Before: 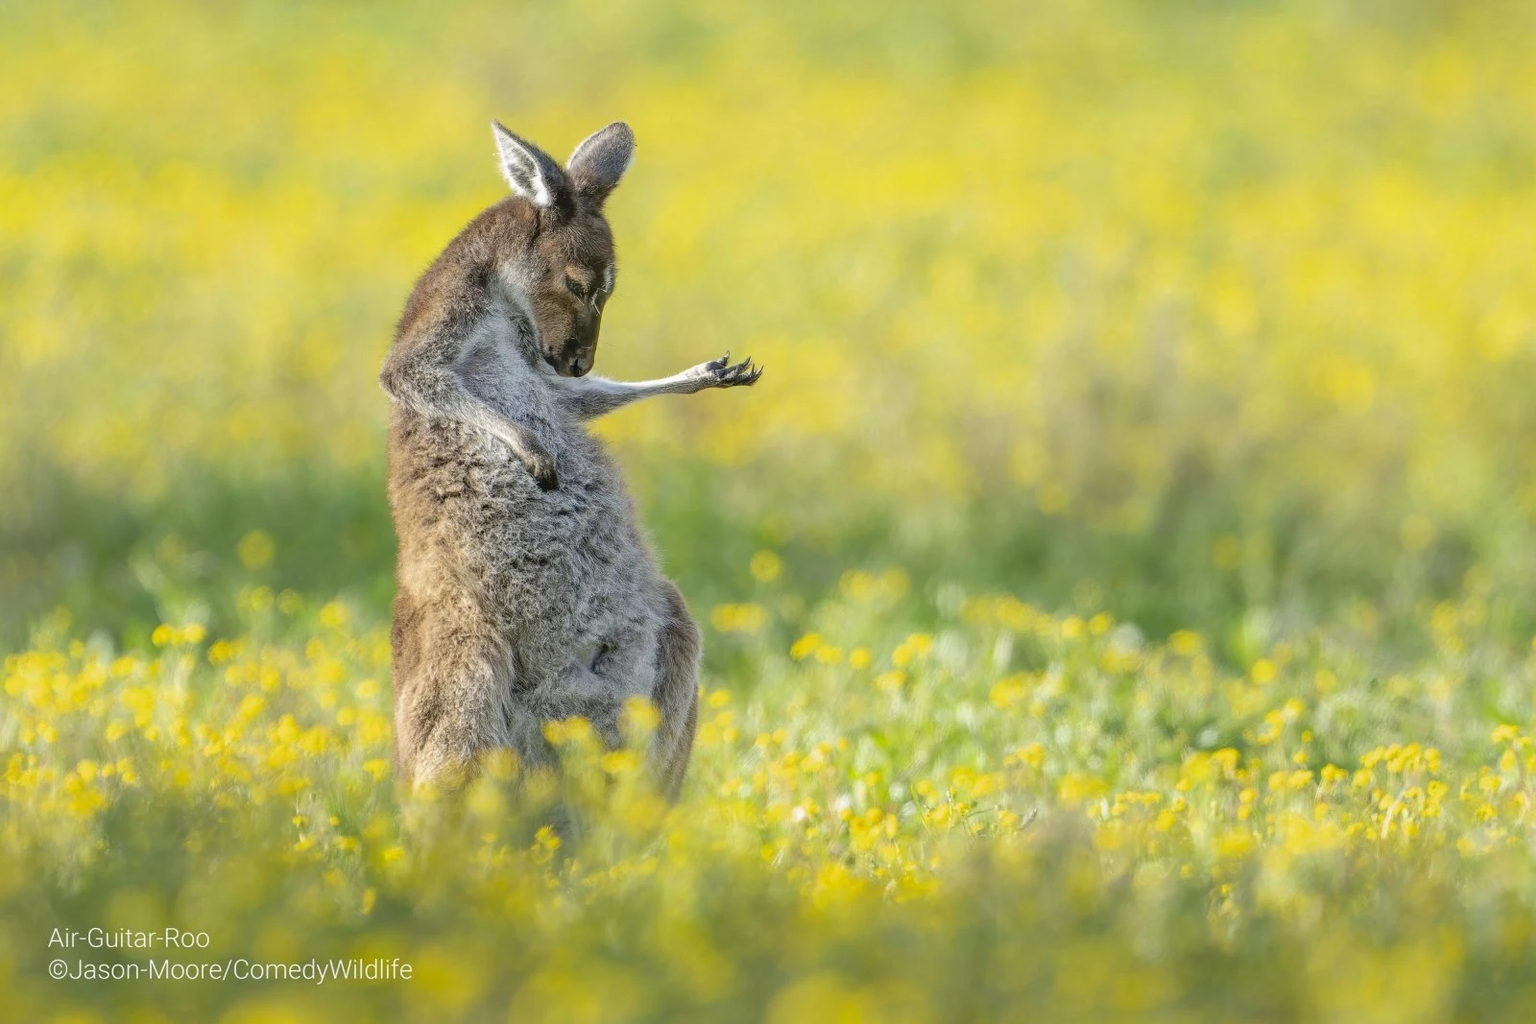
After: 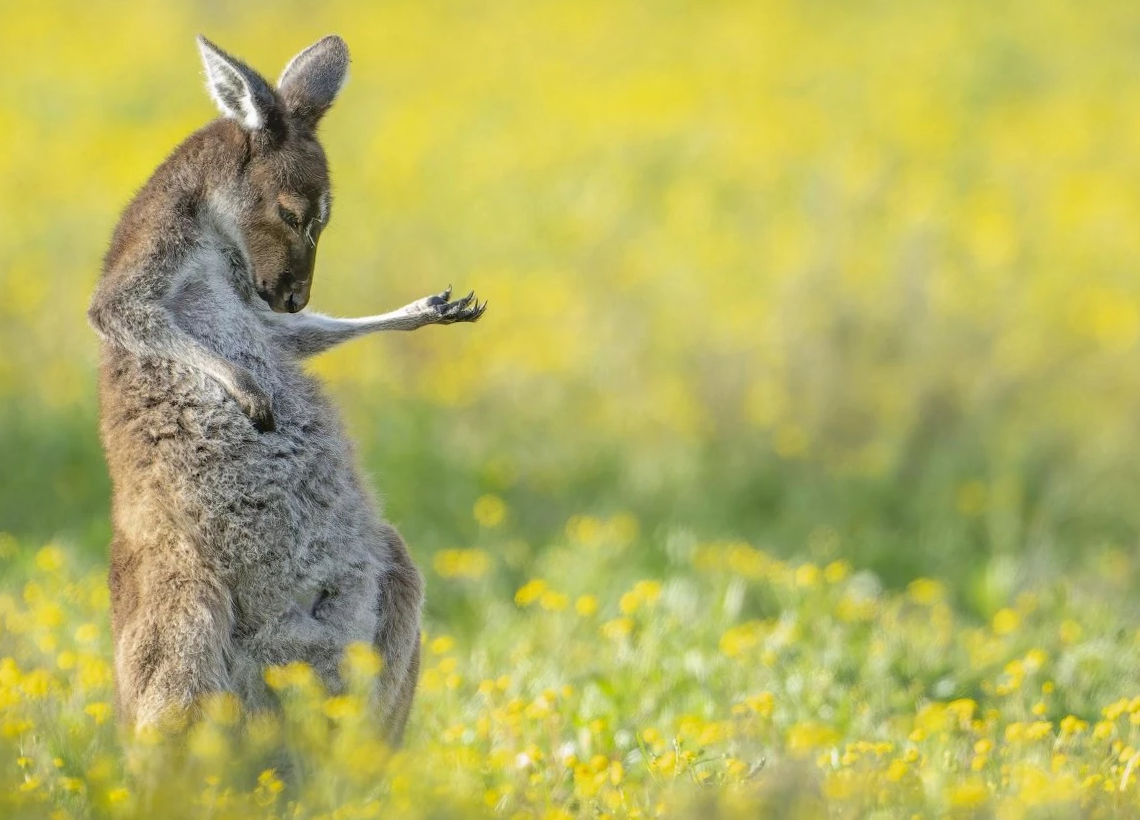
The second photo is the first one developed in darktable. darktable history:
rotate and perspective: rotation 0.074°, lens shift (vertical) 0.096, lens shift (horizontal) -0.041, crop left 0.043, crop right 0.952, crop top 0.024, crop bottom 0.979
crop: left 16.768%, top 8.653%, right 8.362%, bottom 12.485%
